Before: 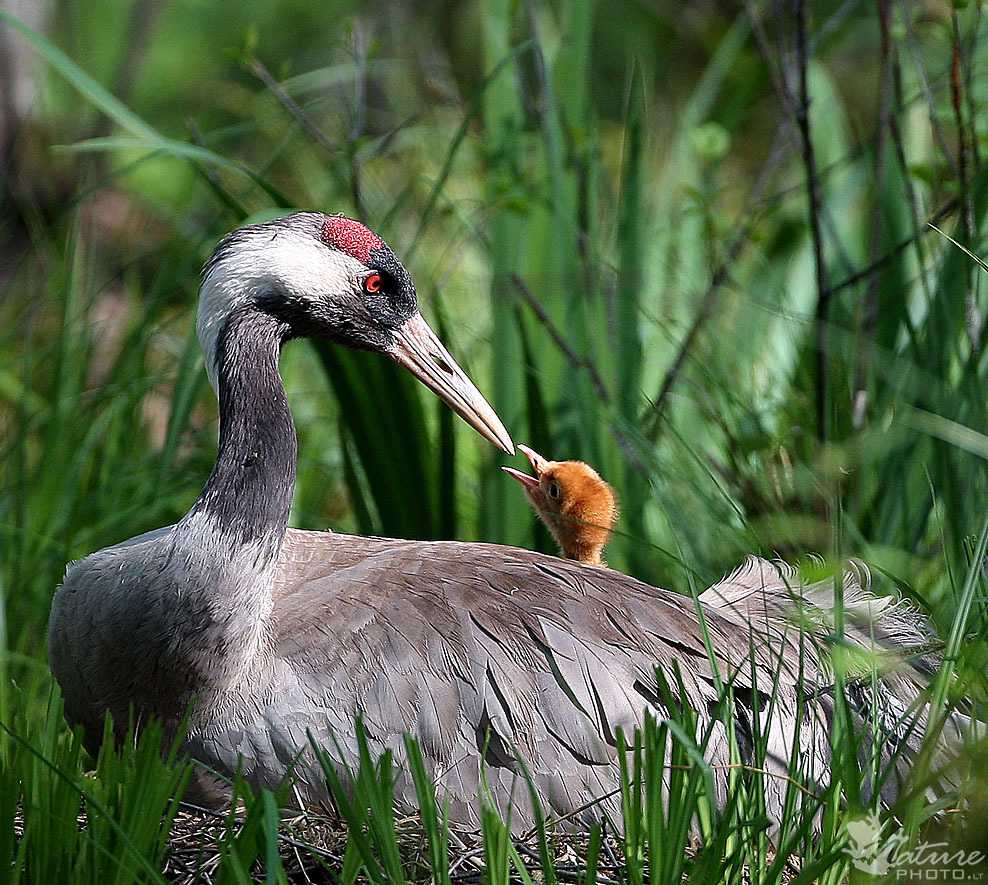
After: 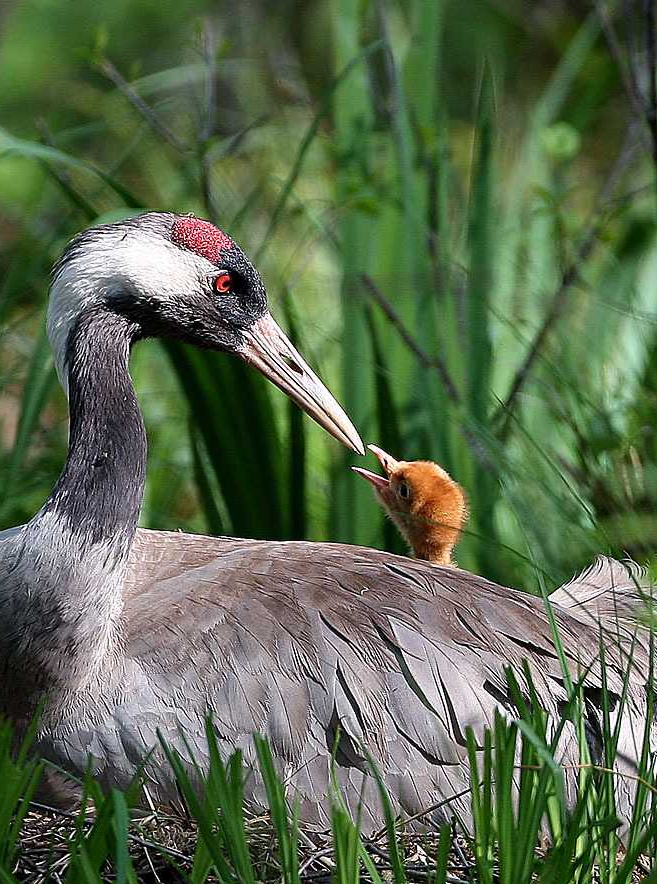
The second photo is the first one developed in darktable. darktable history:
crop and rotate: left 15.239%, right 18.255%
